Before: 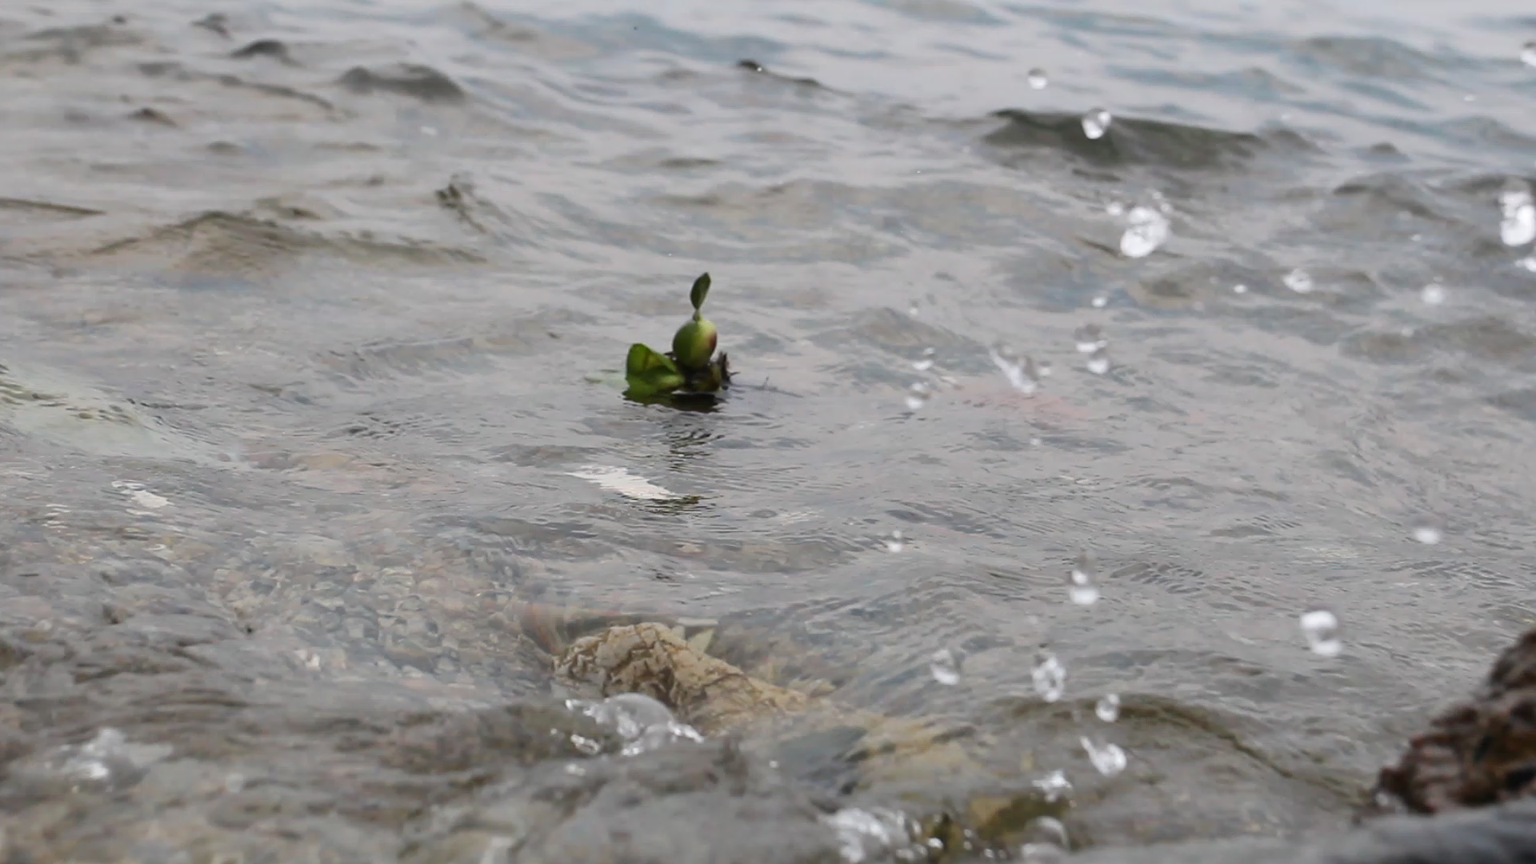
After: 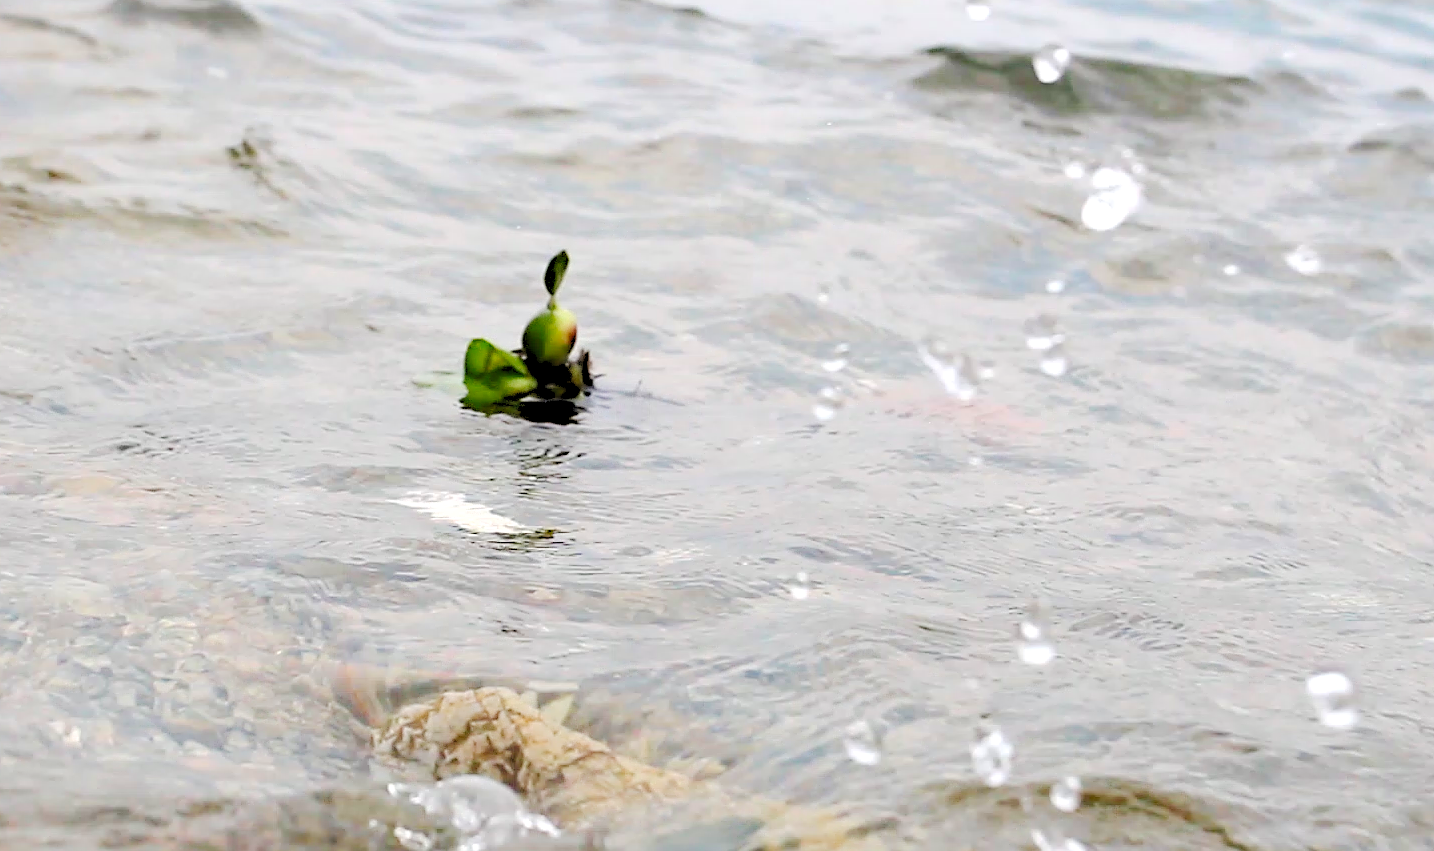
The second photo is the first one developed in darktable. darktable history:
sharpen: radius 0.986
crop: left 16.622%, top 8.45%, right 8.668%, bottom 12.663%
levels: levels [0.093, 0.434, 0.988]
tone curve: curves: ch0 [(0, 0) (0.003, 0.016) (0.011, 0.015) (0.025, 0.017) (0.044, 0.026) (0.069, 0.034) (0.1, 0.043) (0.136, 0.068) (0.177, 0.119) (0.224, 0.175) (0.277, 0.251) (0.335, 0.328) (0.399, 0.415) (0.468, 0.499) (0.543, 0.58) (0.623, 0.659) (0.709, 0.731) (0.801, 0.807) (0.898, 0.895) (1, 1)], preserve colors none
exposure: exposure 0.584 EV, compensate highlight preservation false
haze removal: compatibility mode true, adaptive false
